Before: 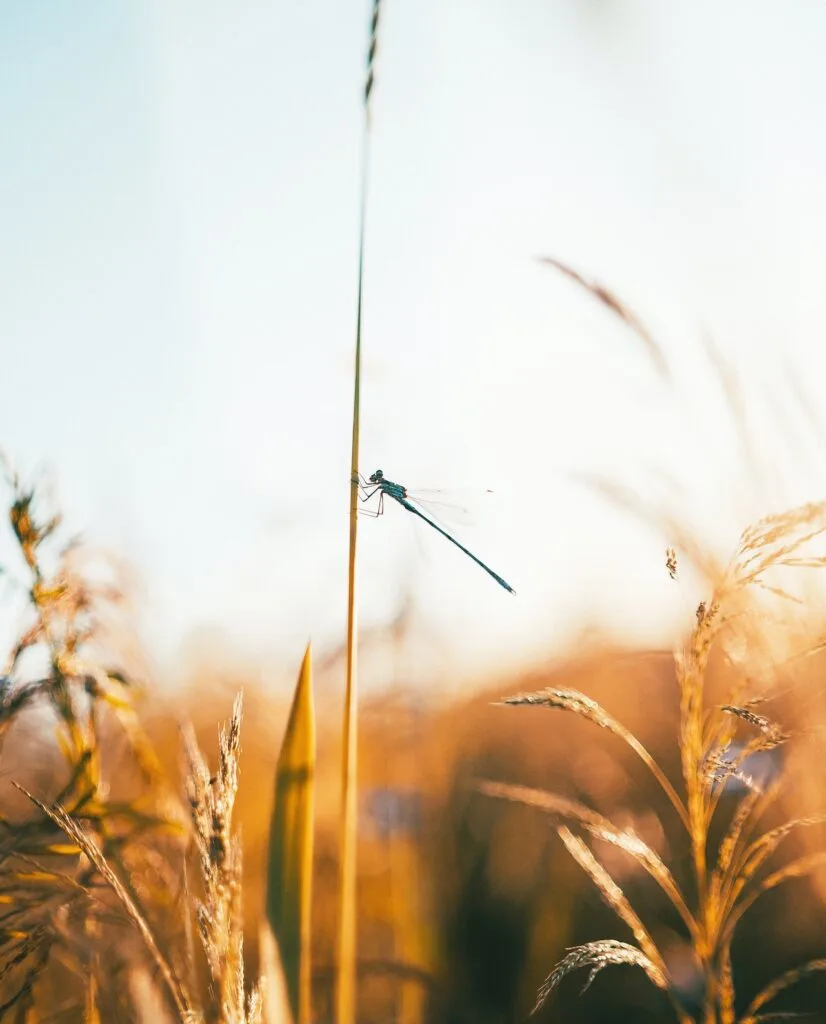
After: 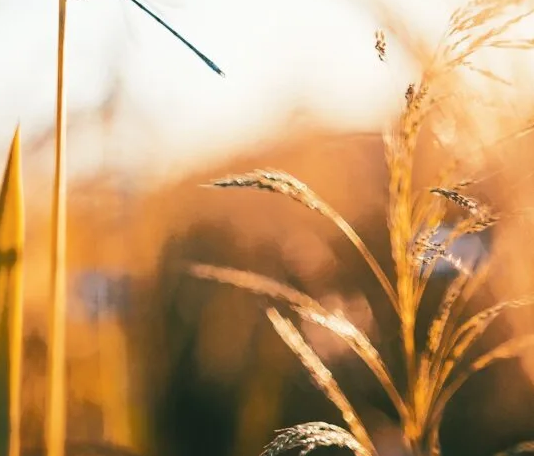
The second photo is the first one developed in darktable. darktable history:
tone curve: curves: ch0 [(0, 0) (0.003, 0.003) (0.011, 0.011) (0.025, 0.024) (0.044, 0.043) (0.069, 0.068) (0.1, 0.097) (0.136, 0.133) (0.177, 0.173) (0.224, 0.219) (0.277, 0.271) (0.335, 0.327) (0.399, 0.39) (0.468, 0.457) (0.543, 0.582) (0.623, 0.655) (0.709, 0.734) (0.801, 0.817) (0.898, 0.906) (1, 1)], color space Lab, independent channels, preserve colors none
crop and rotate: left 35.247%, top 50.609%, bottom 4.852%
